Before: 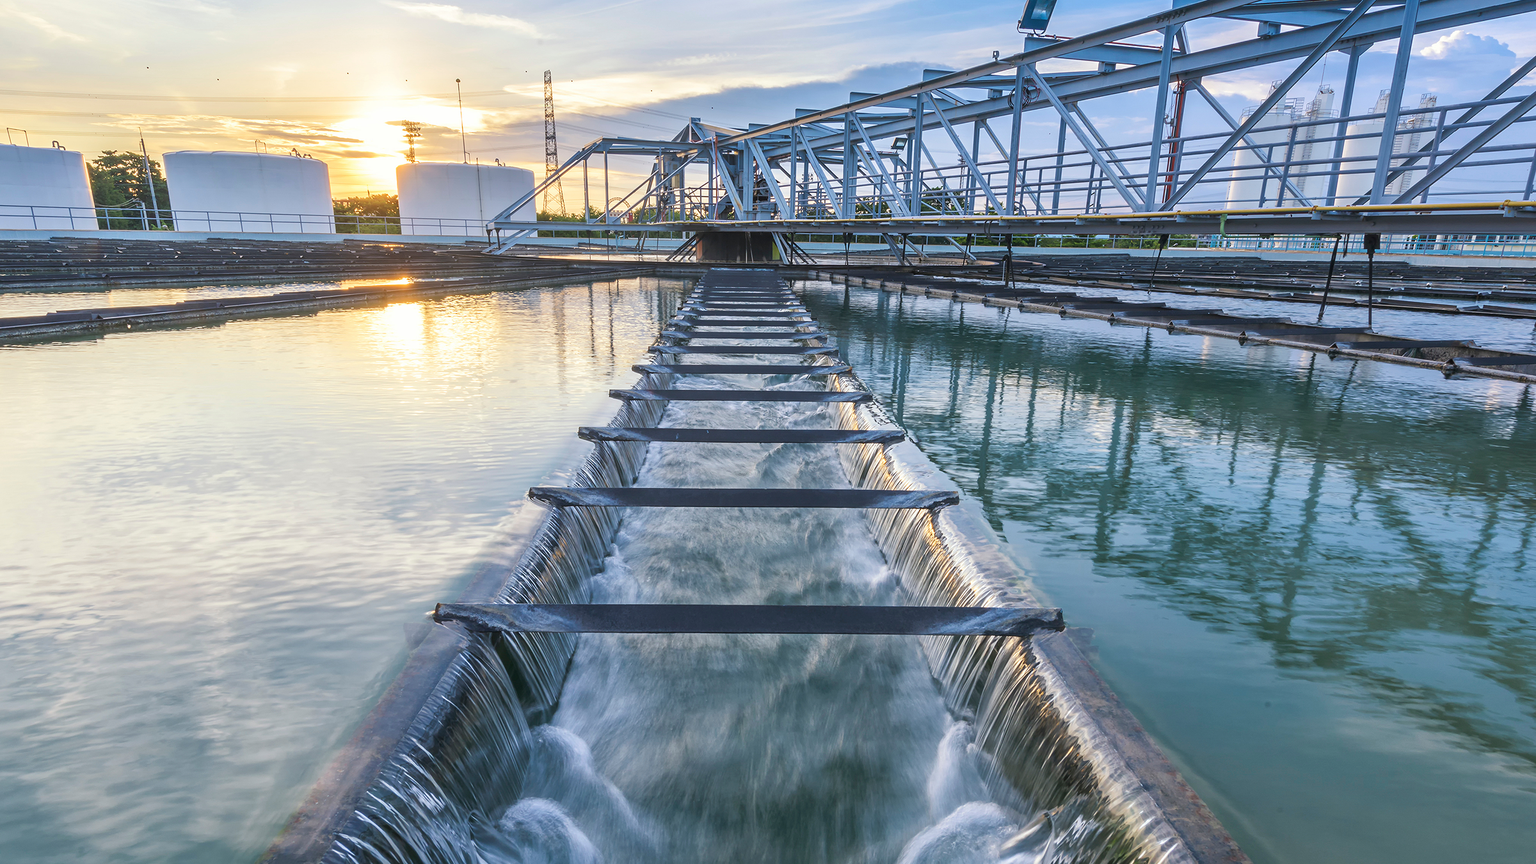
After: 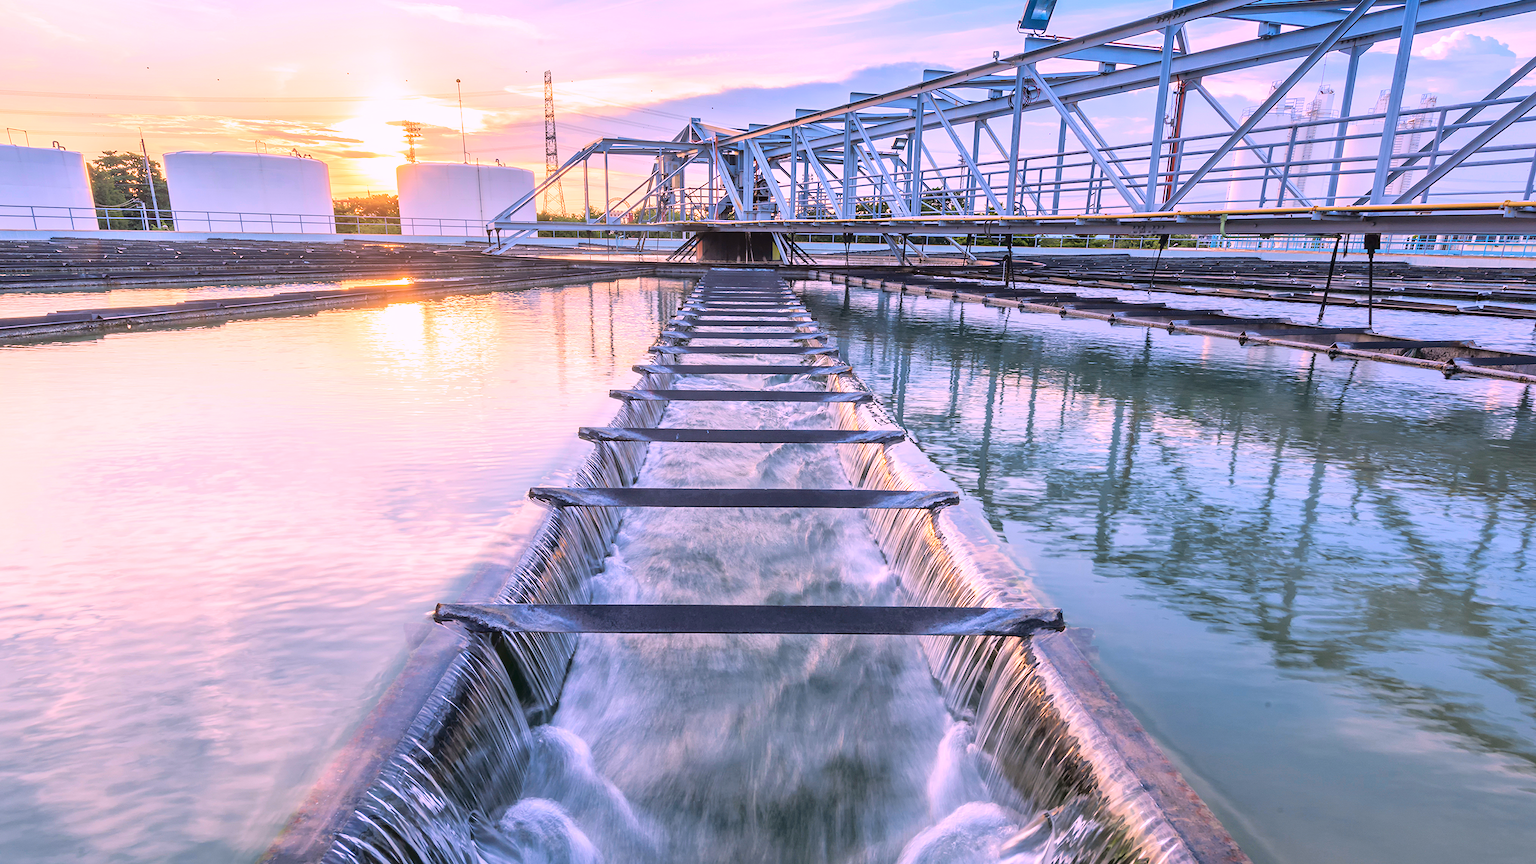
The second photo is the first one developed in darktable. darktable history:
tone curve: curves: ch0 [(0, 0.01) (0.058, 0.039) (0.159, 0.117) (0.282, 0.327) (0.45, 0.534) (0.676, 0.751) (0.89, 0.919) (1, 1)]; ch1 [(0, 0) (0.094, 0.081) (0.285, 0.299) (0.385, 0.403) (0.447, 0.455) (0.495, 0.496) (0.544, 0.552) (0.589, 0.612) (0.722, 0.728) (1, 1)]; ch2 [(0, 0) (0.257, 0.217) (0.43, 0.421) (0.498, 0.507) (0.531, 0.544) (0.56, 0.579) (0.625, 0.642) (1, 1)], color space Lab, independent channels, preserve colors none
white balance: red 1.188, blue 1.11
